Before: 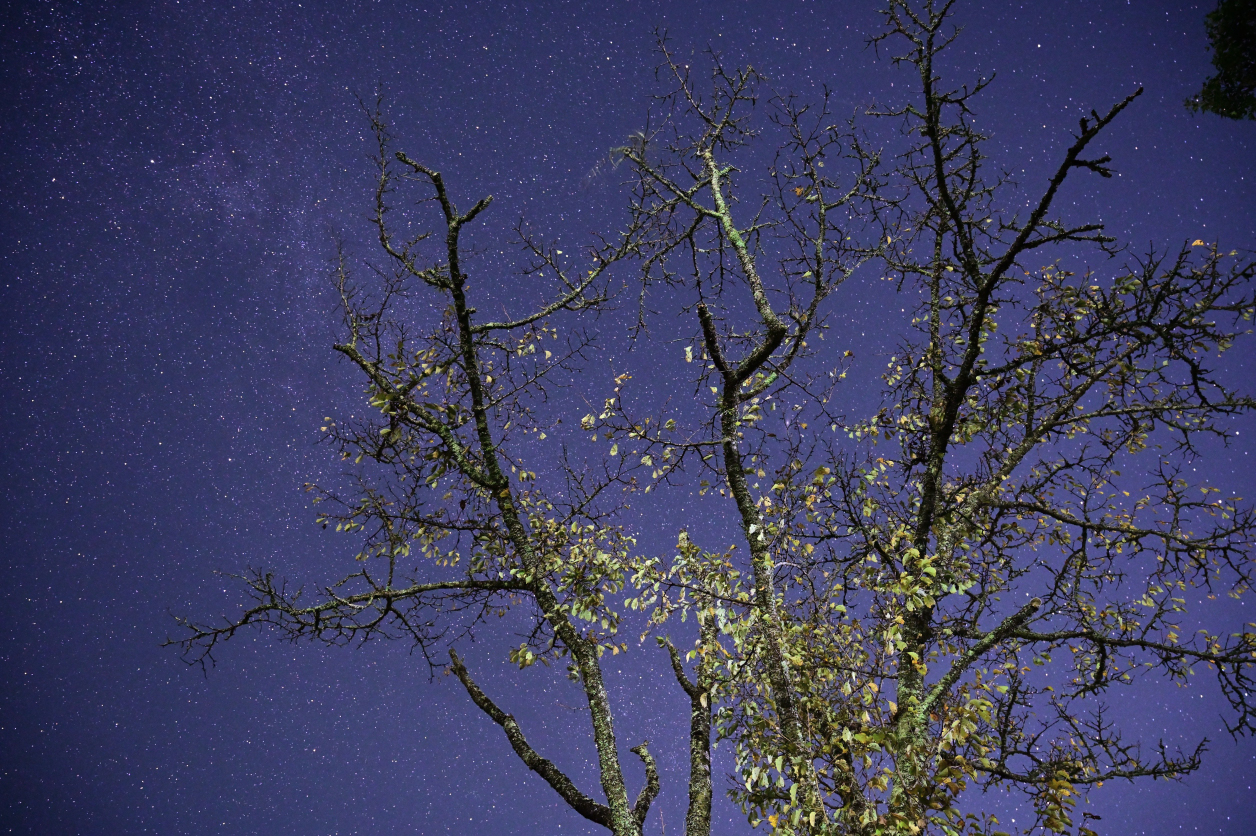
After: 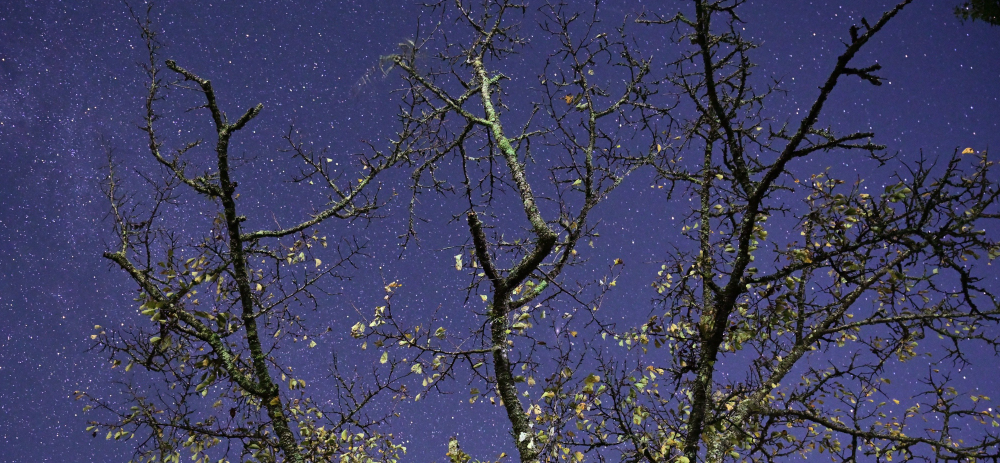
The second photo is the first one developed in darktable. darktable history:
crop: left 18.335%, top 11.074%, right 2.007%, bottom 33.459%
